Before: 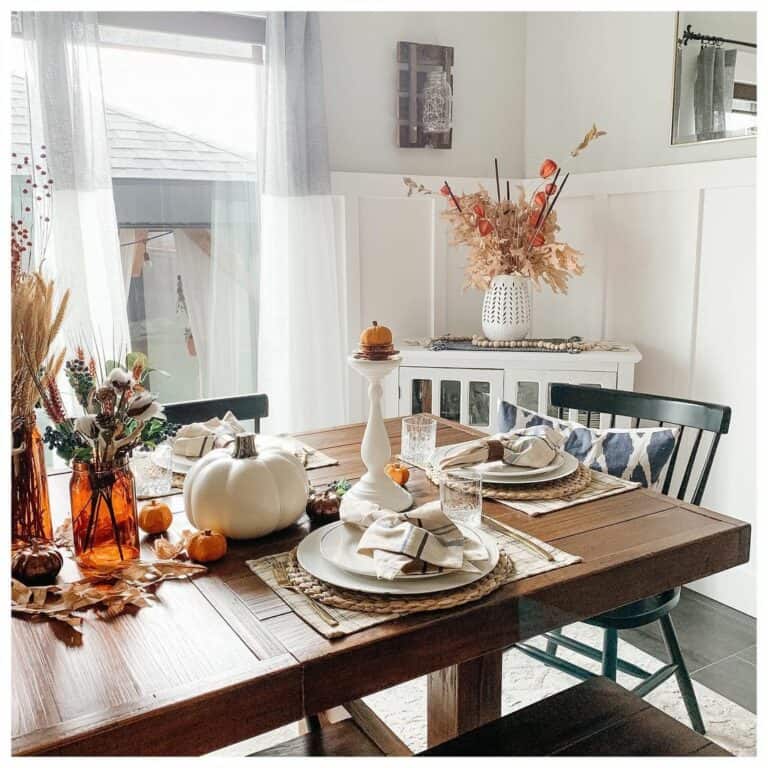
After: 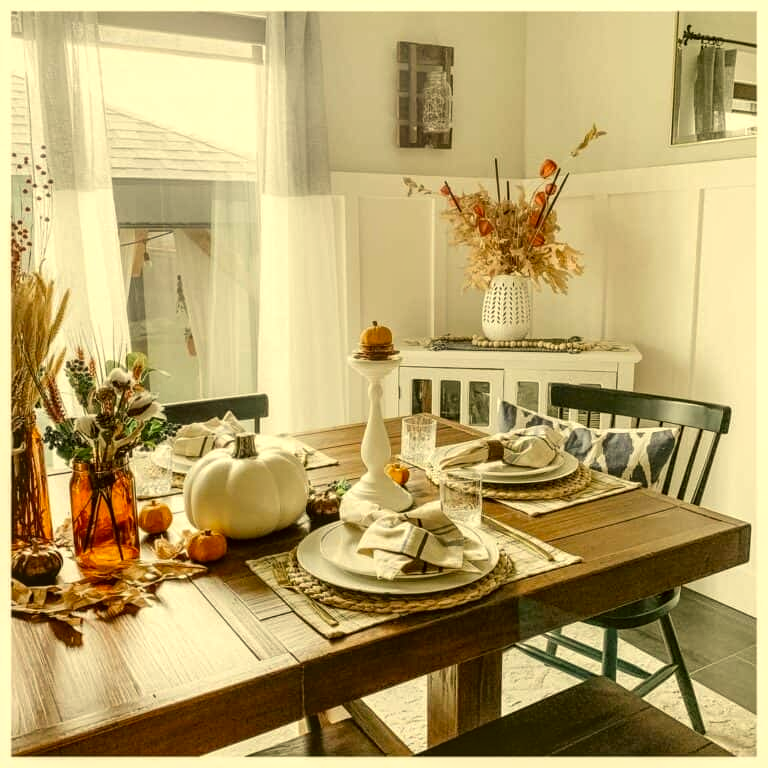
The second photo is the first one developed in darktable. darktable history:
color correction: highlights a* 0.162, highlights b* 29.53, shadows a* -0.162, shadows b* 21.09
local contrast: on, module defaults
